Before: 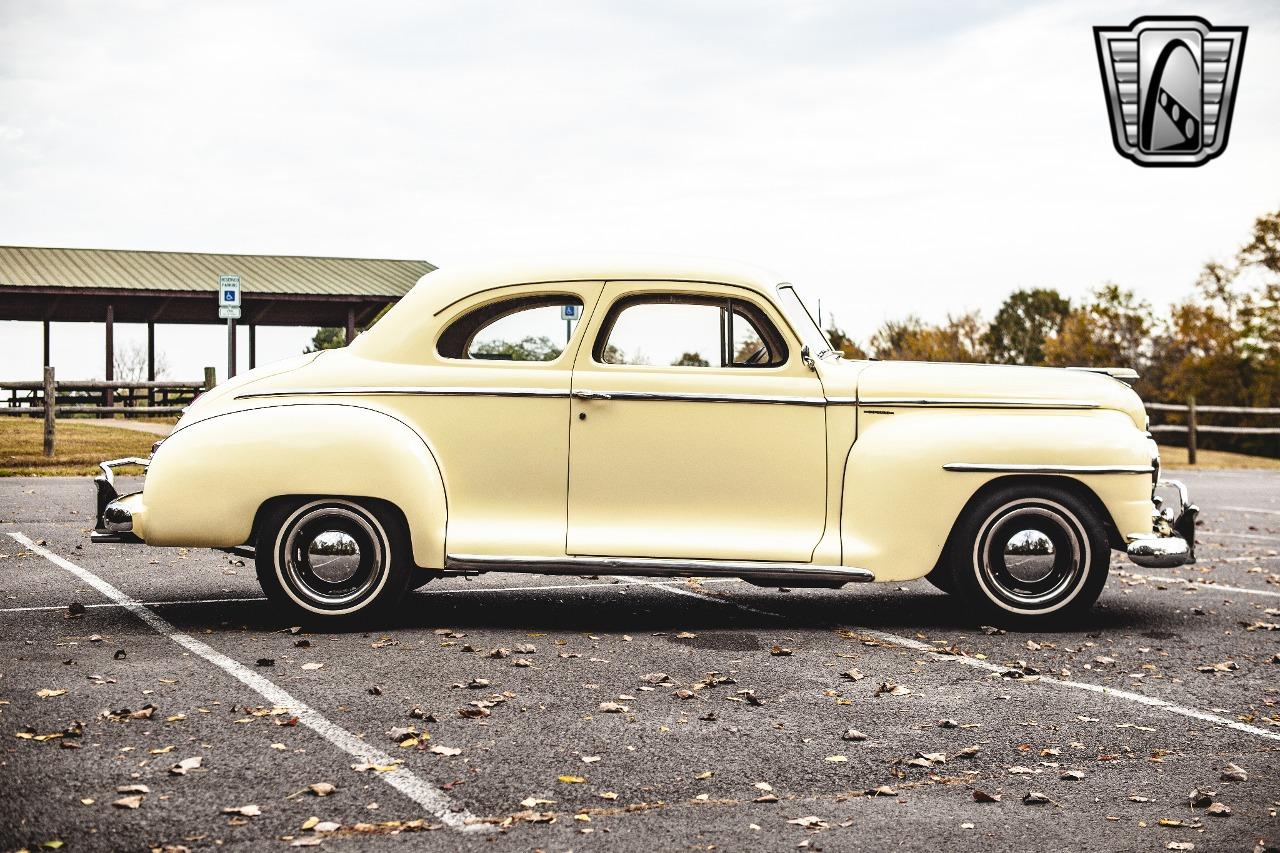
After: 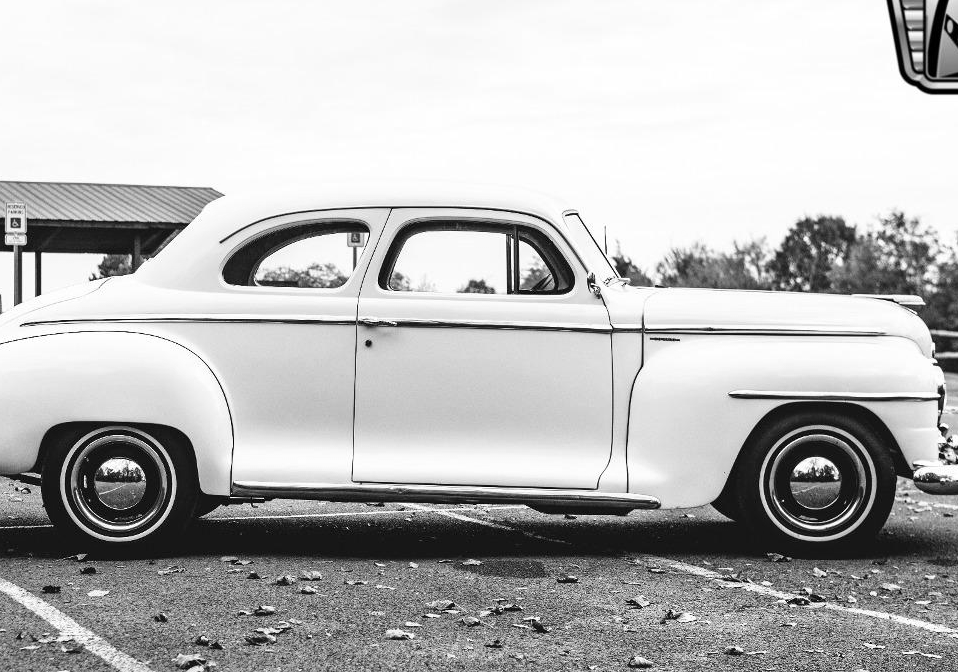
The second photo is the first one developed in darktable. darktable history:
monochrome: on, module defaults
crop: left 16.768%, top 8.653%, right 8.362%, bottom 12.485%
